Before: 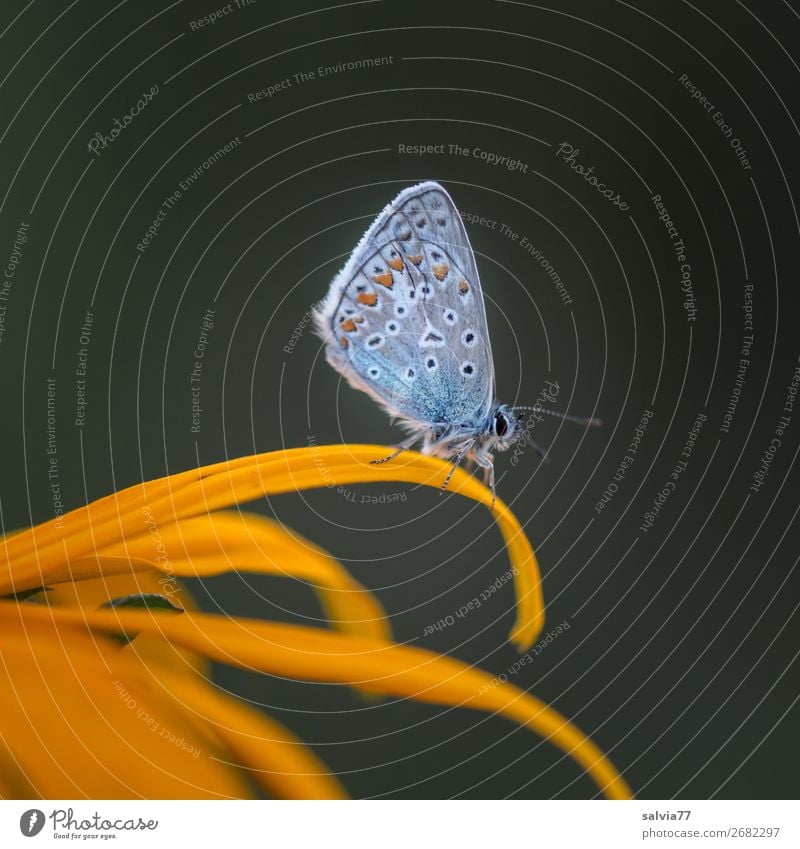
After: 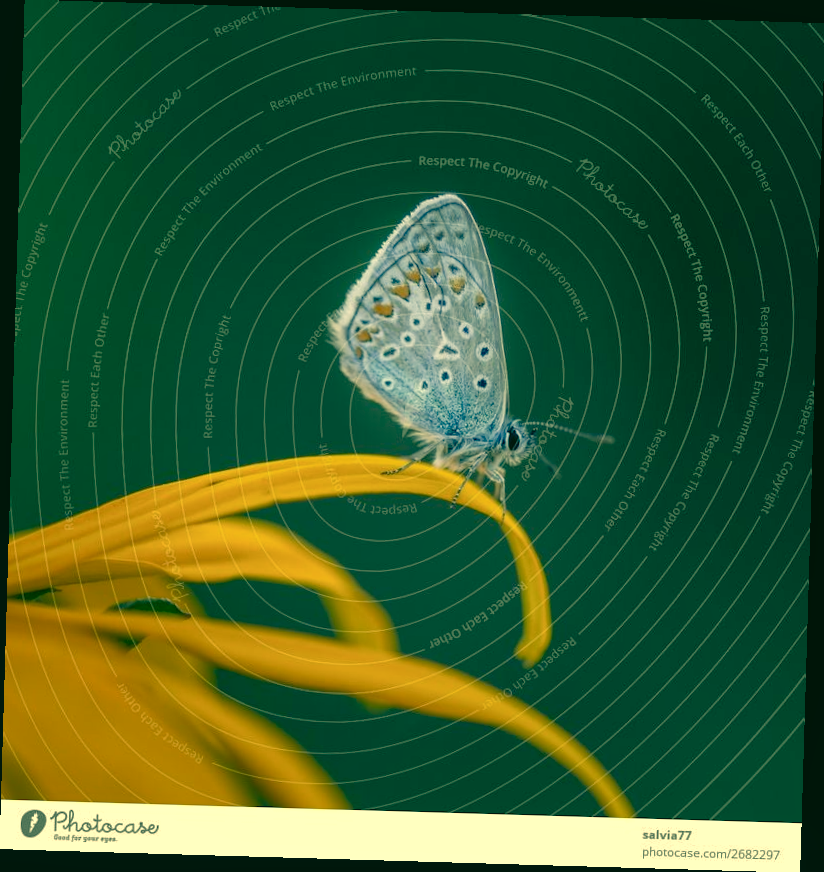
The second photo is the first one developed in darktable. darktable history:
tone equalizer: on, module defaults
crop and rotate: angle -1.7°
color balance rgb: global offset › hue 172.02°, perceptual saturation grading › global saturation -10.224%, perceptual saturation grading › highlights -27.206%, perceptual saturation grading › shadows 21.954%, global vibrance 20%
shadows and highlights: on, module defaults
local contrast: highlights 105%, shadows 98%, detail 119%, midtone range 0.2
color correction: highlights a* 1.85, highlights b* 34.04, shadows a* -36.71, shadows b* -5.8
base curve: curves: ch0 [(0, 0) (0.303, 0.277) (1, 1)], preserve colors none
